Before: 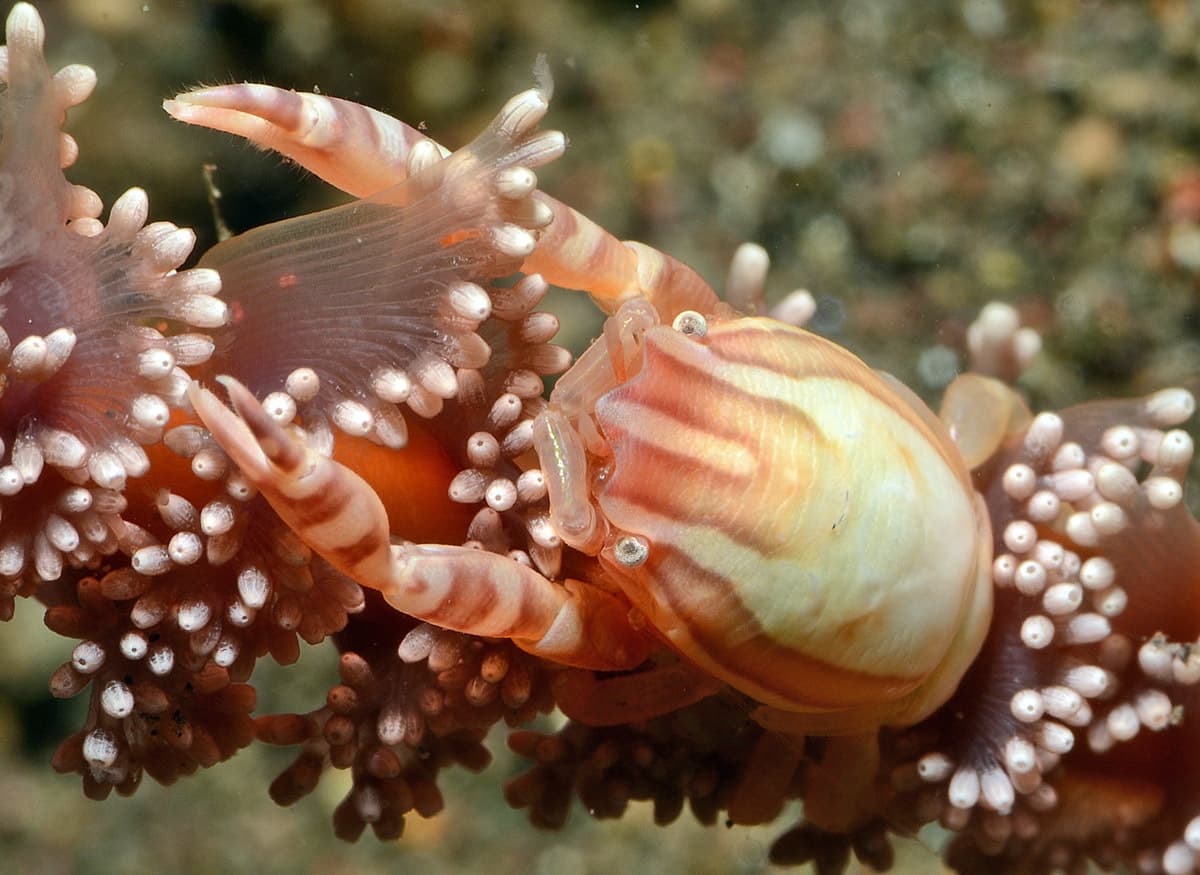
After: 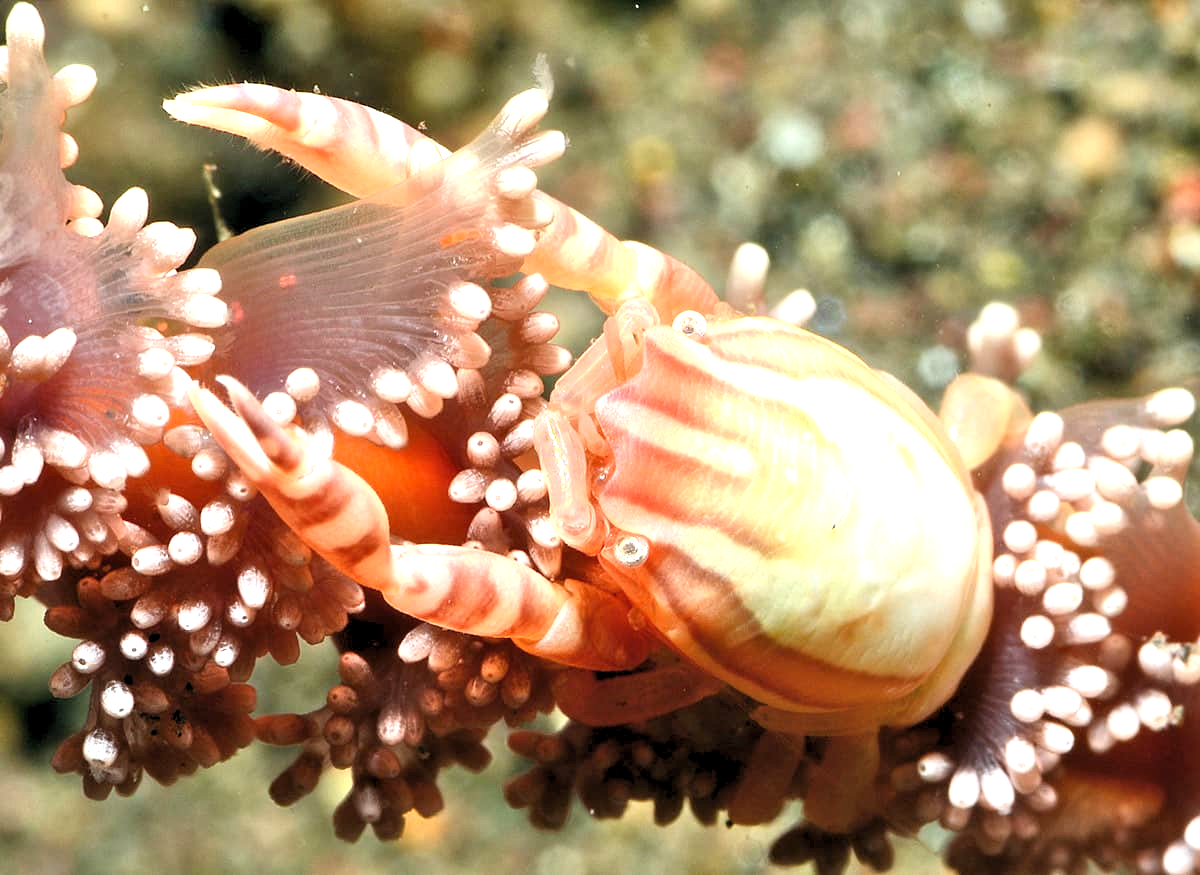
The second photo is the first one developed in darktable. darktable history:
exposure: black level correction 0, exposure 1.106 EV, compensate exposure bias true, compensate highlight preservation false
levels: levels [0.073, 0.497, 0.972]
